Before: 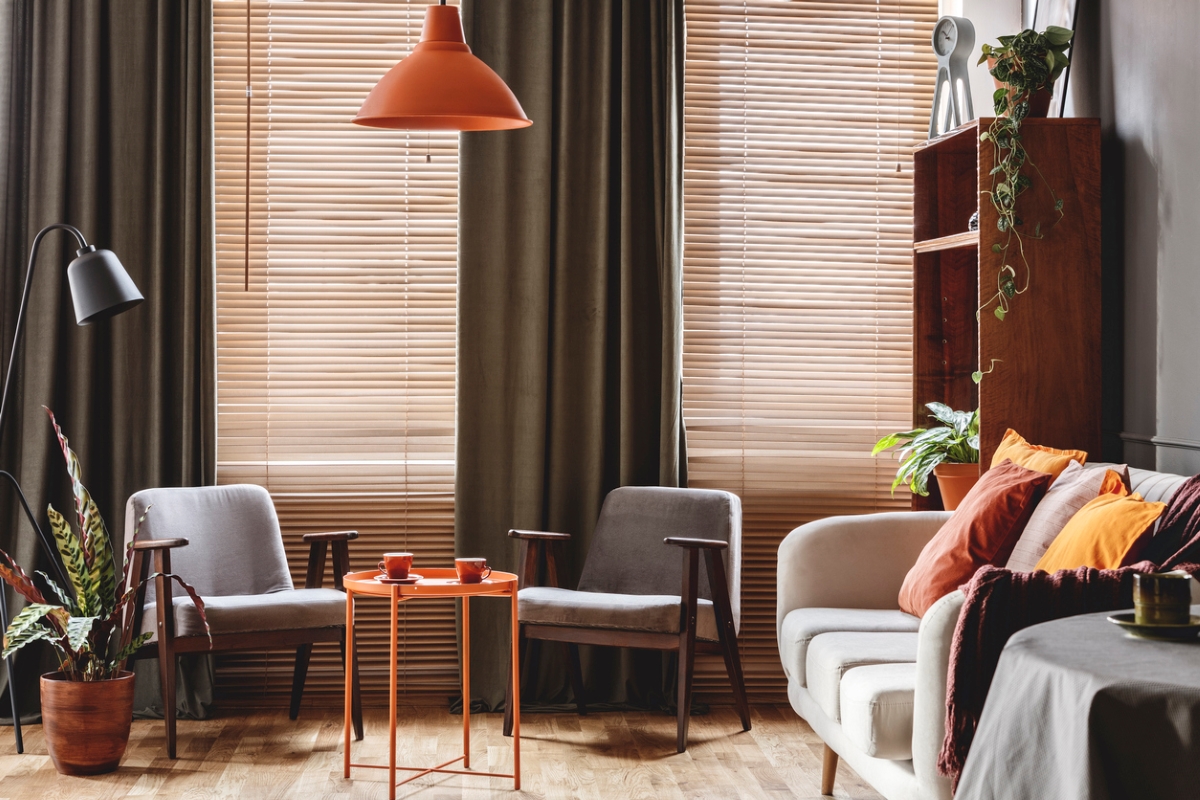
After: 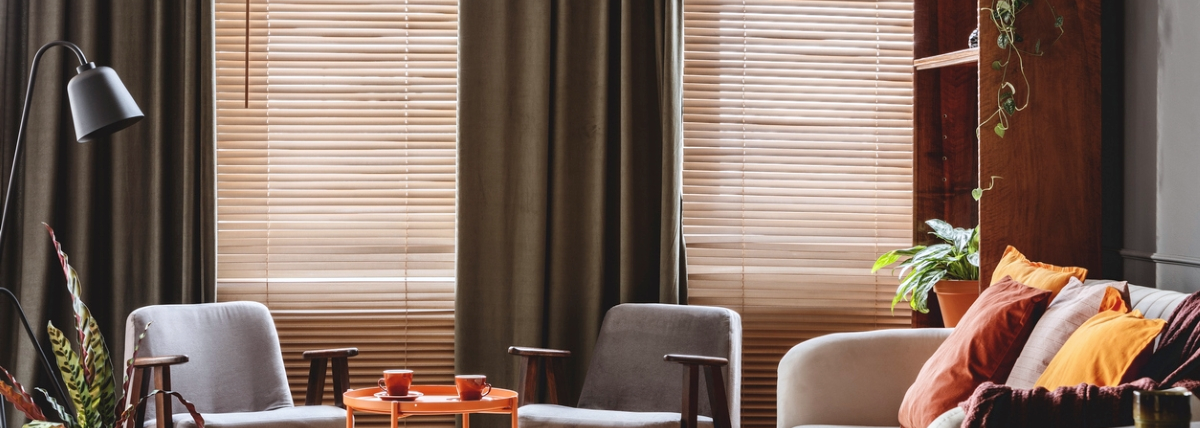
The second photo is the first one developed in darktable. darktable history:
white balance: red 0.988, blue 1.017
crop and rotate: top 23.043%, bottom 23.437%
